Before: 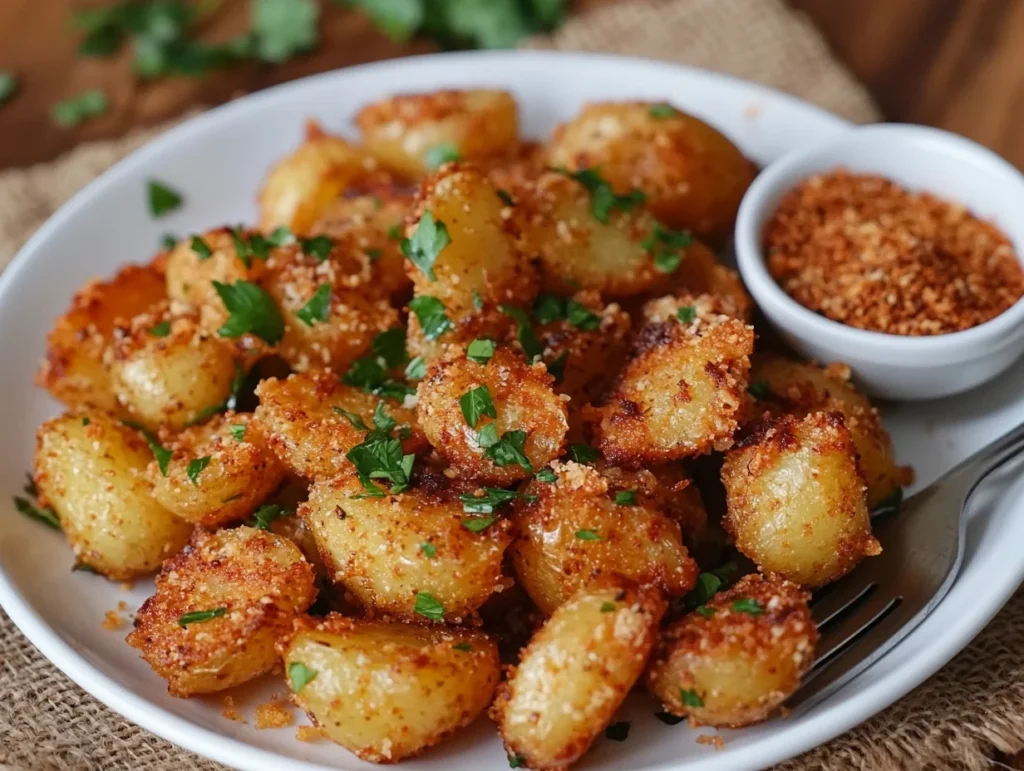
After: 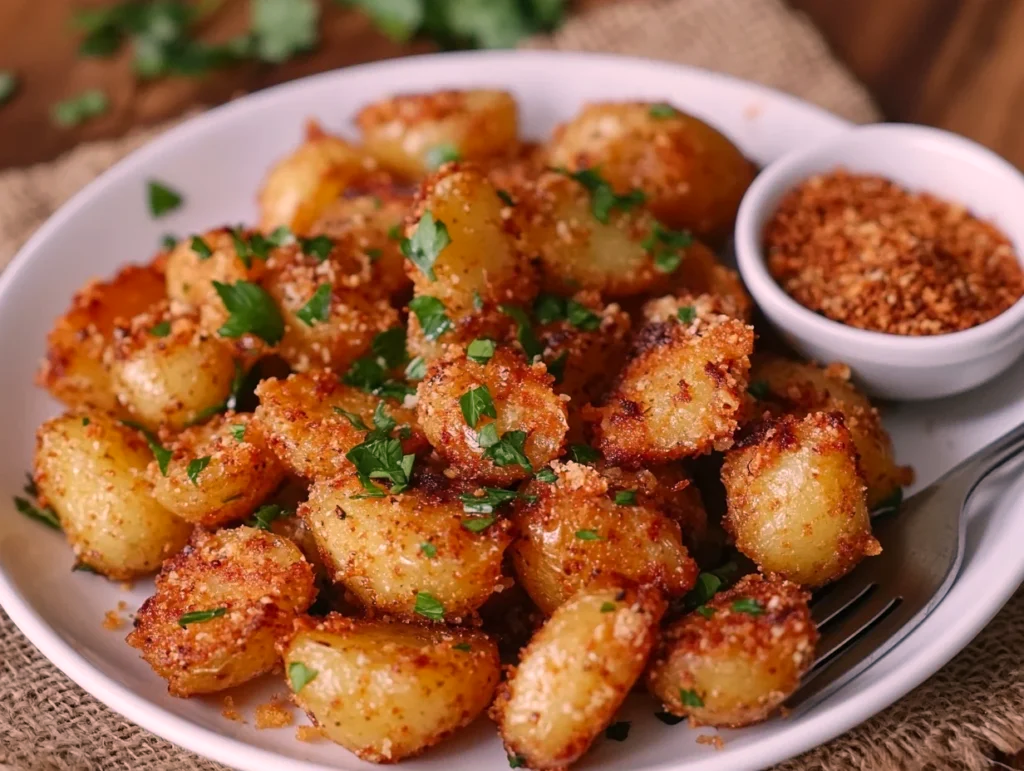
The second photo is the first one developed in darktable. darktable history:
color correction: highlights a* 14.72, highlights b* 4.81
